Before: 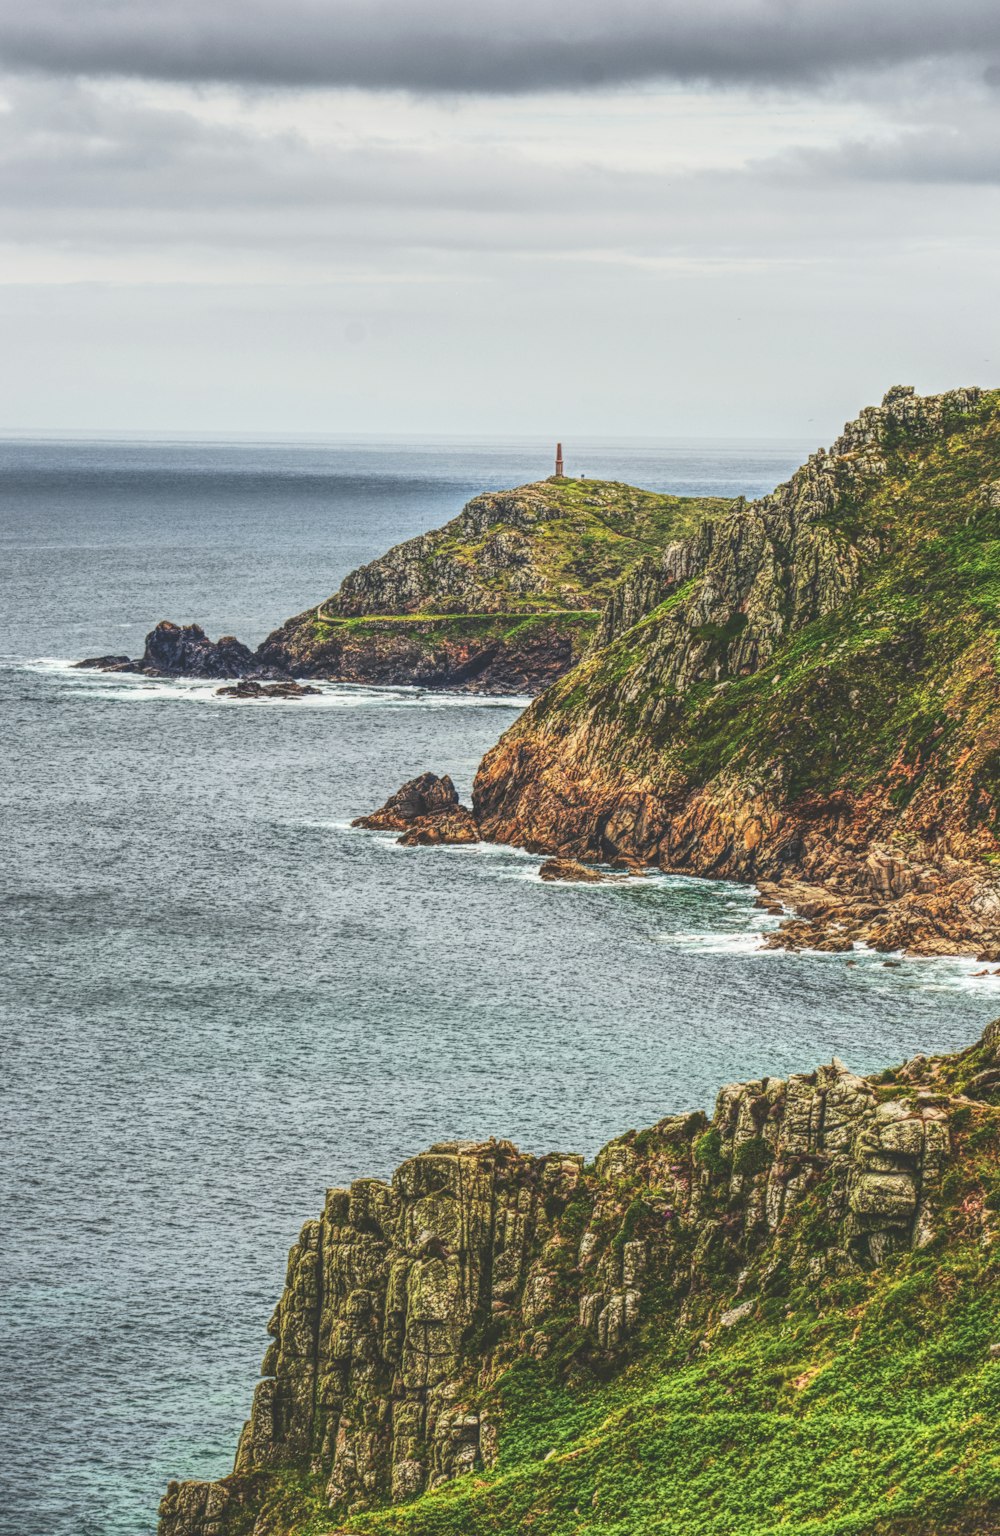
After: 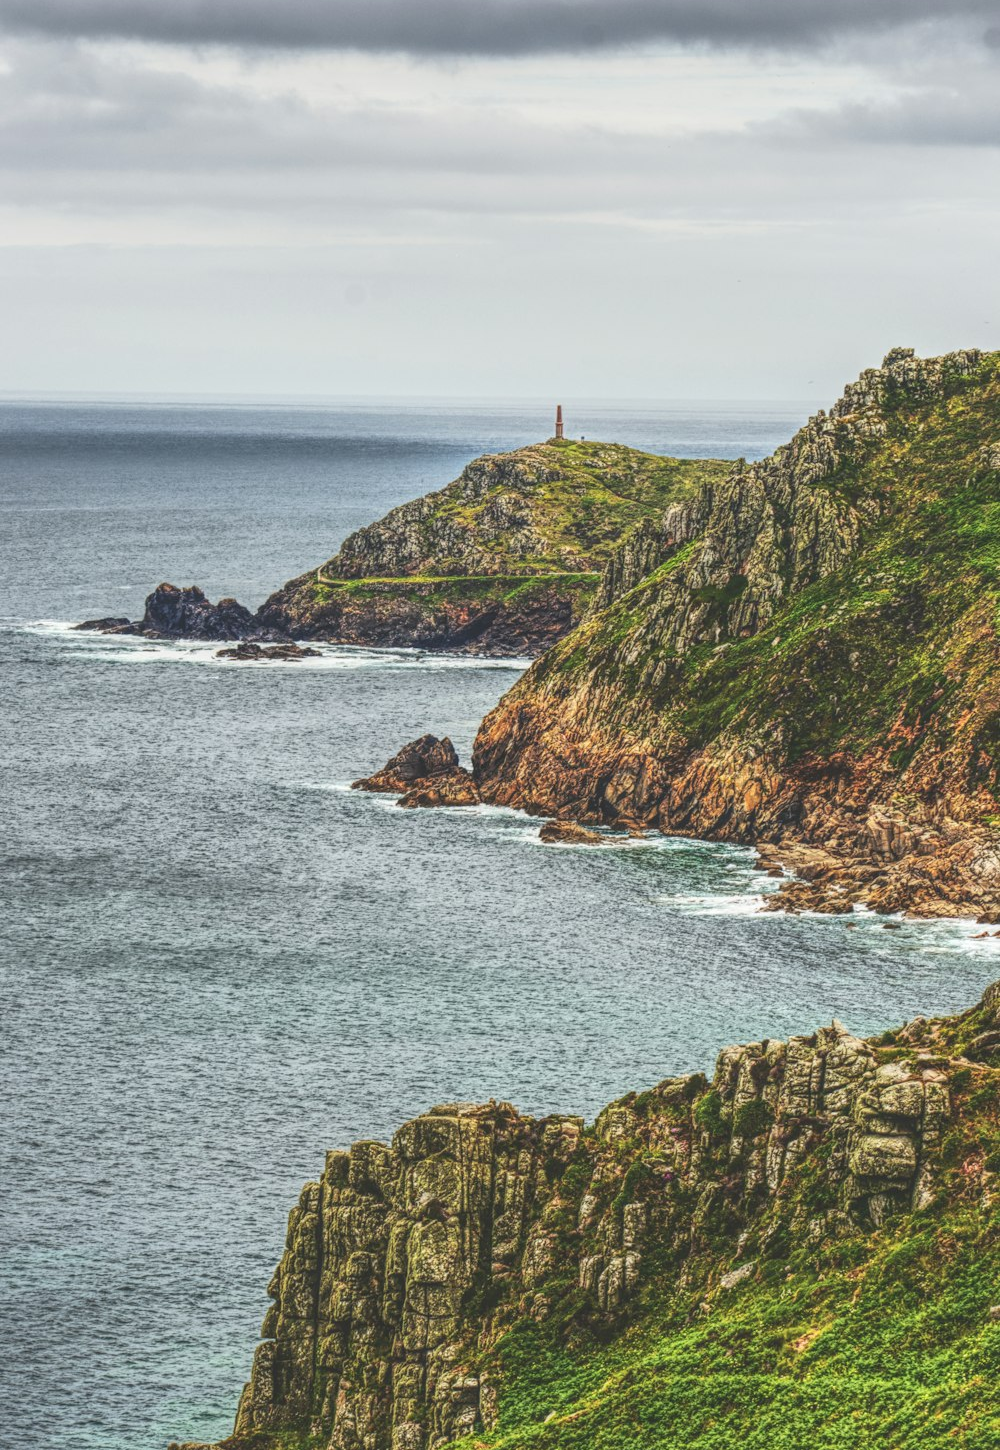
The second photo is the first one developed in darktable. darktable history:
crop and rotate: top 2.5%, bottom 3.098%
